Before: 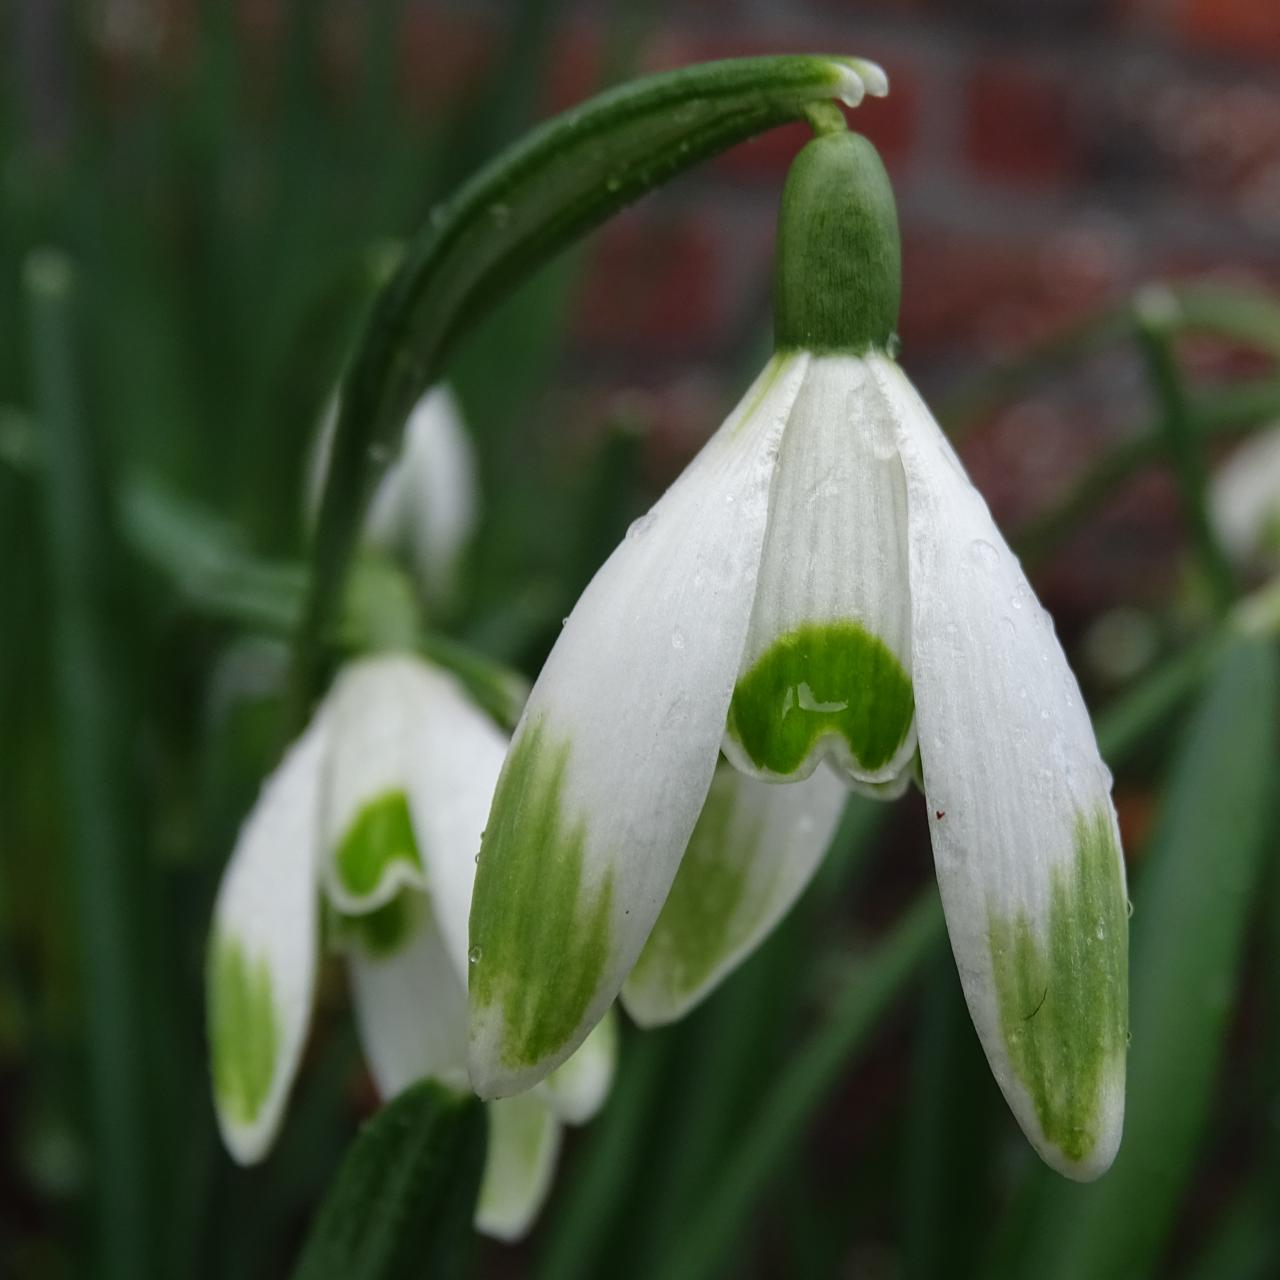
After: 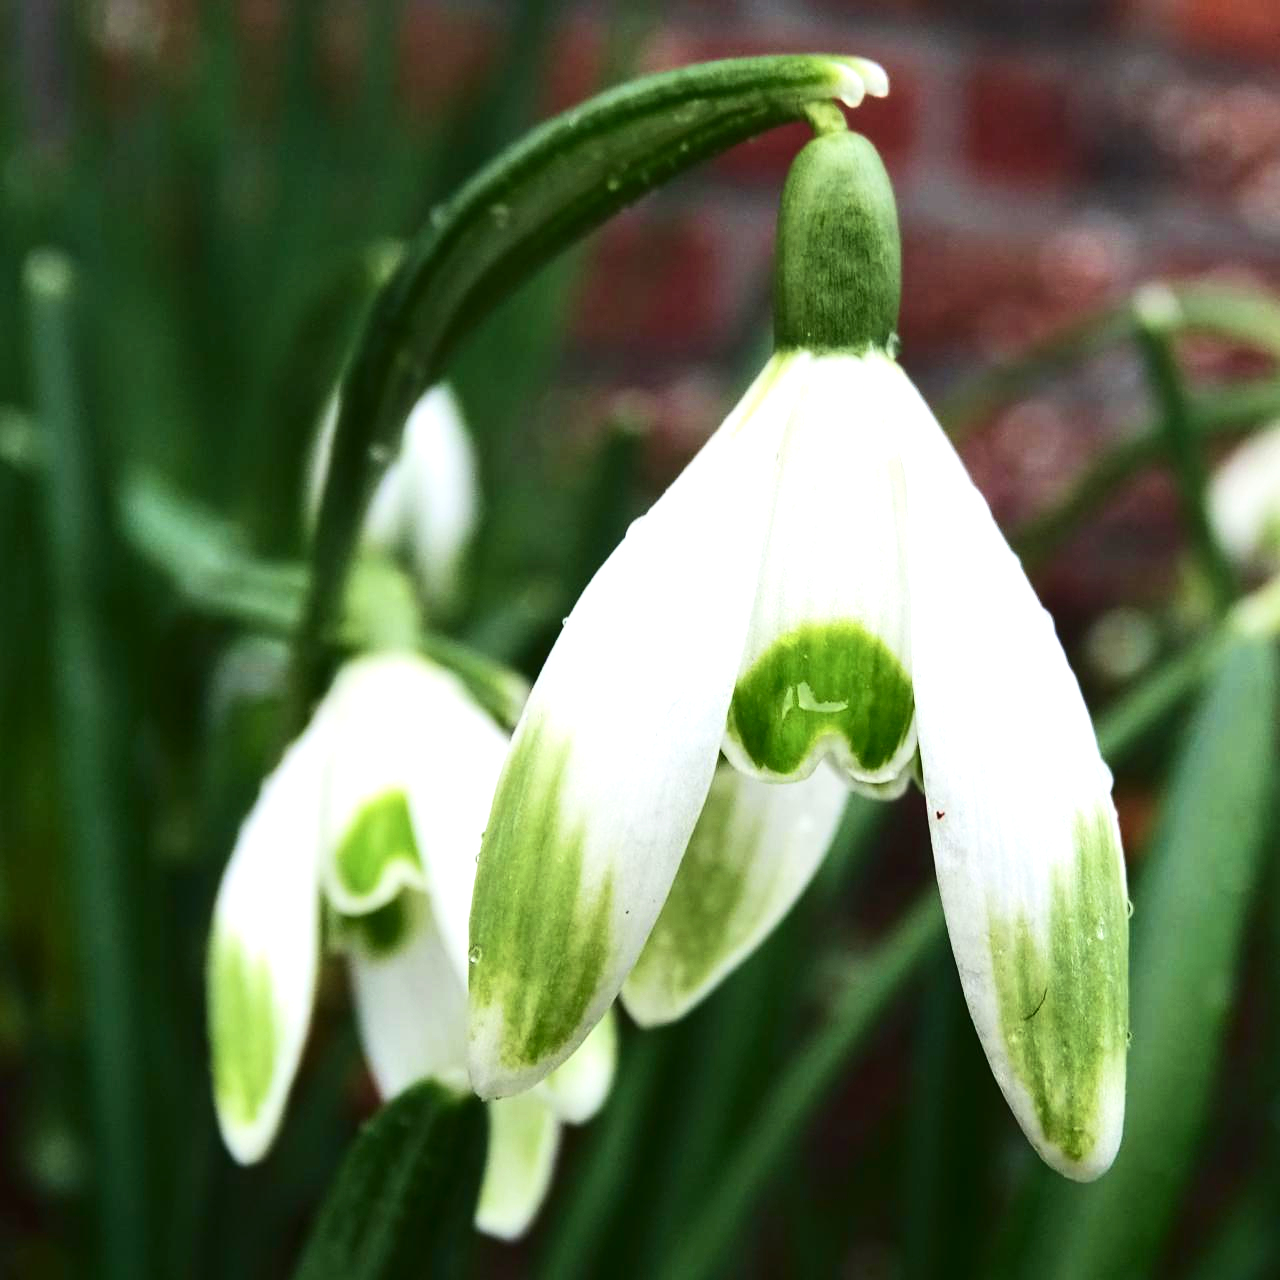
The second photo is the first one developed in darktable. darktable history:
contrast brightness saturation: contrast 0.289
exposure: black level correction 0, exposure 1.2 EV, compensate highlight preservation false
velvia: on, module defaults
